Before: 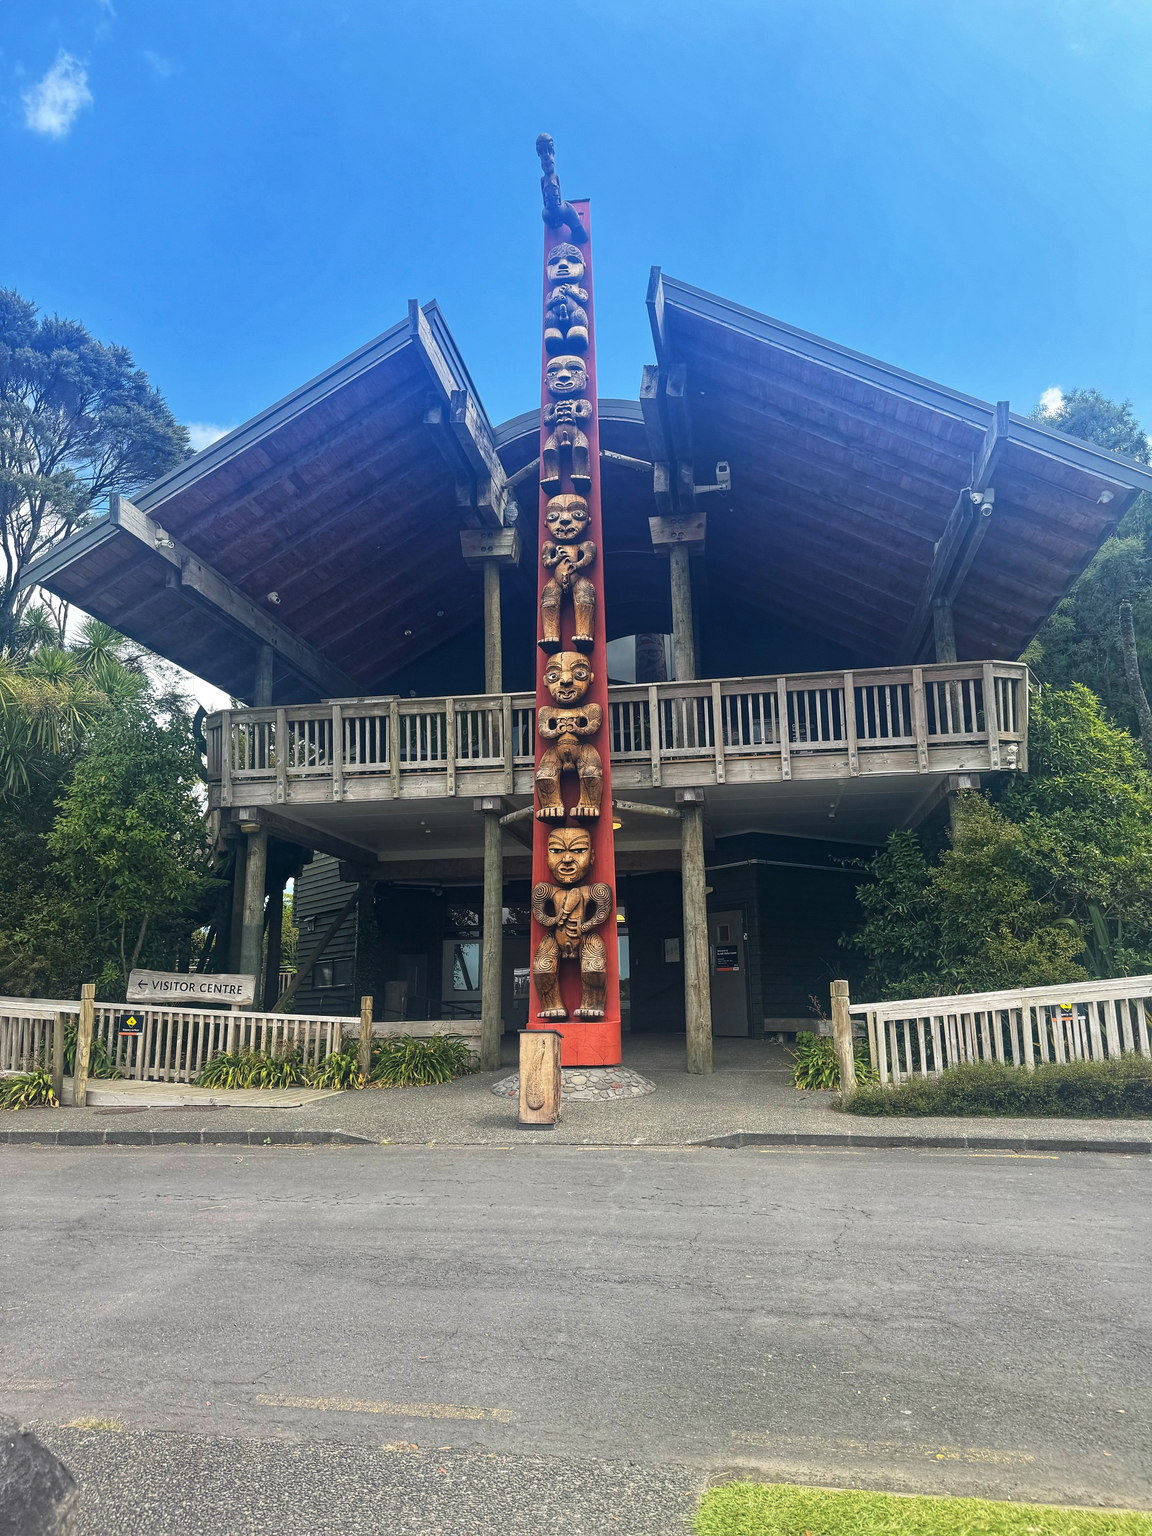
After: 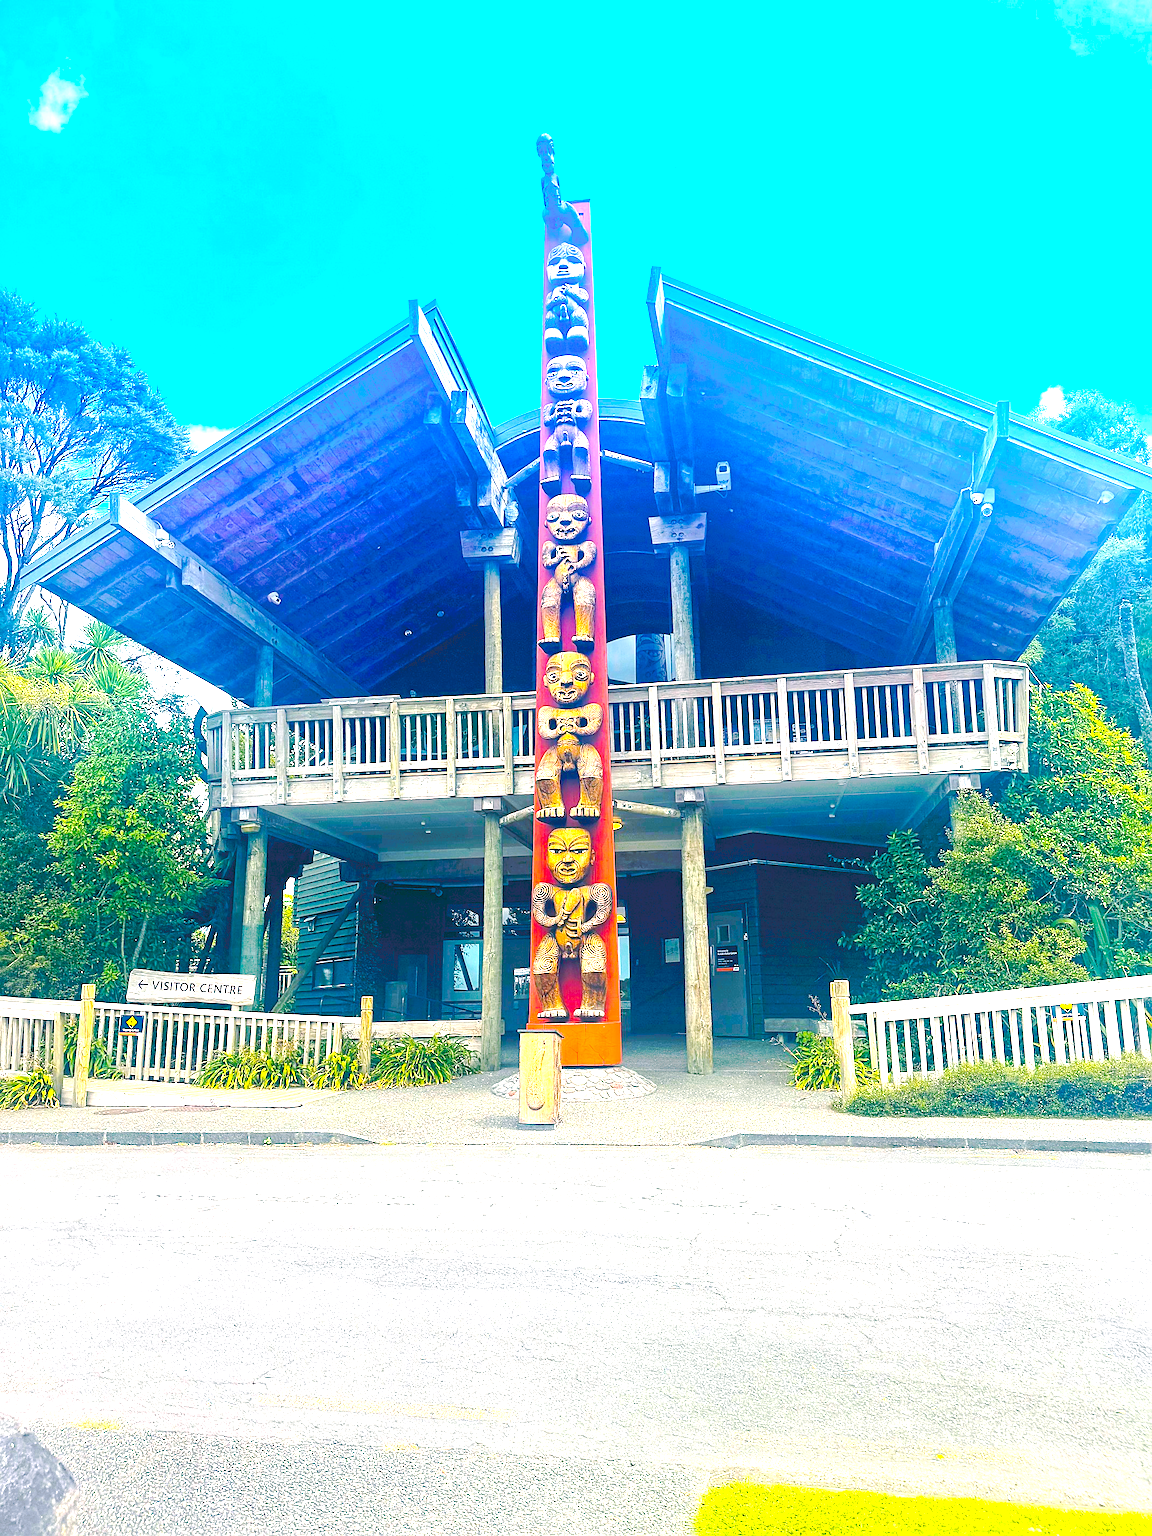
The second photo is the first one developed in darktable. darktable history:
tone curve: curves: ch0 [(0, 0) (0.003, 0.055) (0.011, 0.111) (0.025, 0.126) (0.044, 0.169) (0.069, 0.215) (0.1, 0.199) (0.136, 0.207) (0.177, 0.259) (0.224, 0.327) (0.277, 0.361) (0.335, 0.431) (0.399, 0.501) (0.468, 0.589) (0.543, 0.683) (0.623, 0.73) (0.709, 0.796) (0.801, 0.863) (0.898, 0.921) (1, 1)], preserve colors none
sharpen: on, module defaults
color balance rgb: power › luminance -7.59%, power › chroma 2.292%, power › hue 223.6°, linear chroma grading › global chroma 49.4%, perceptual saturation grading › global saturation 36.176%, perceptual saturation grading › shadows 35.788%, global vibrance 20%
exposure: black level correction 0.001, exposure 1.726 EV, compensate highlight preservation false
